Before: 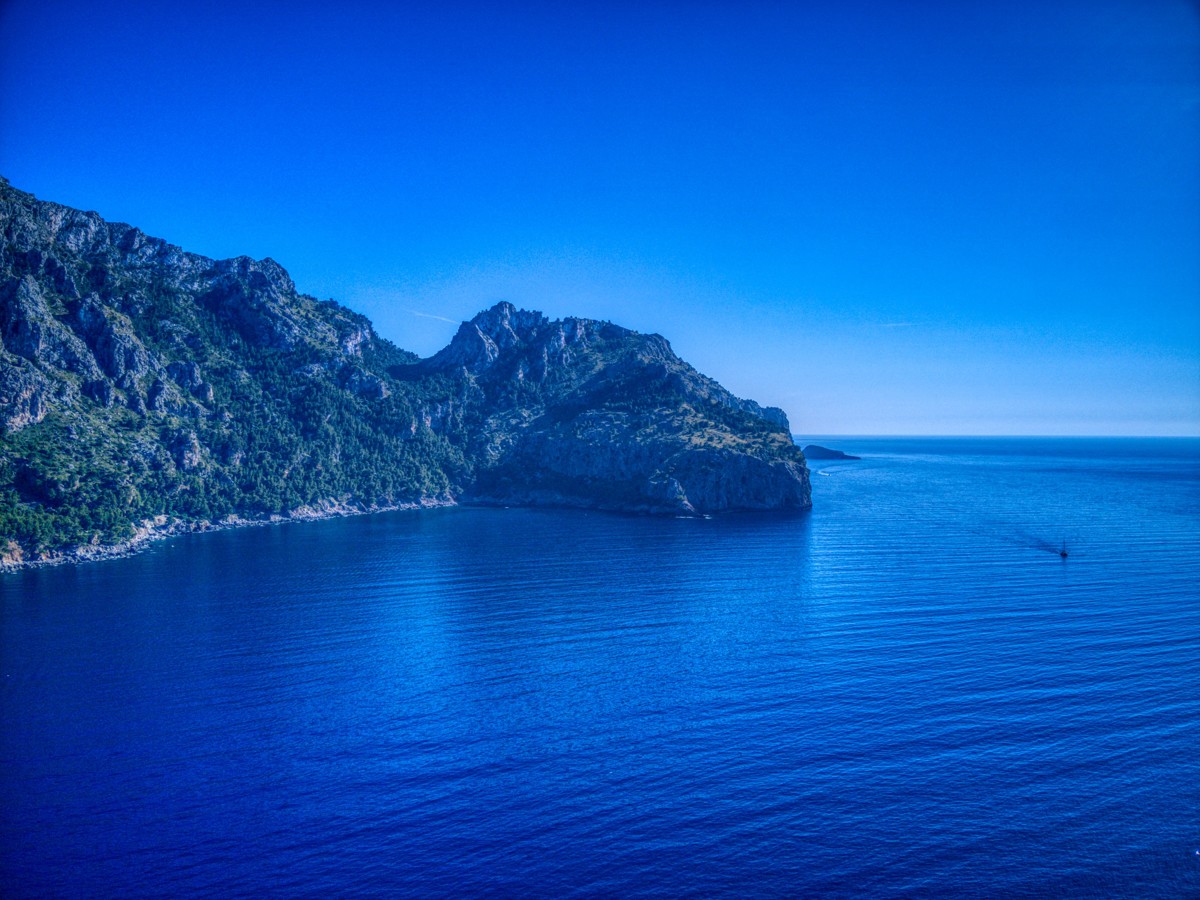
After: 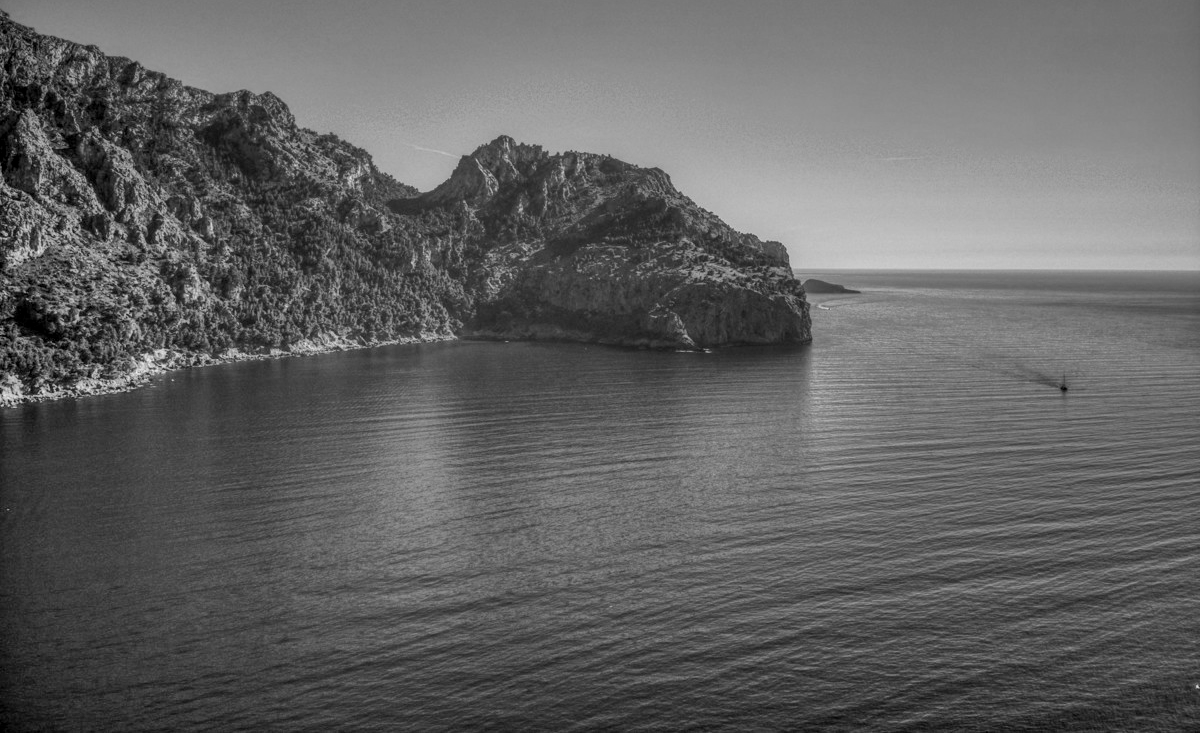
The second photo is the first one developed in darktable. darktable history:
crop and rotate: top 18.507%
white balance: red 1.066, blue 1.119
exposure: black level correction 0.009, exposure 0.014 EV, compensate highlight preservation false
shadows and highlights: soften with gaussian
contrast brightness saturation: saturation -1
